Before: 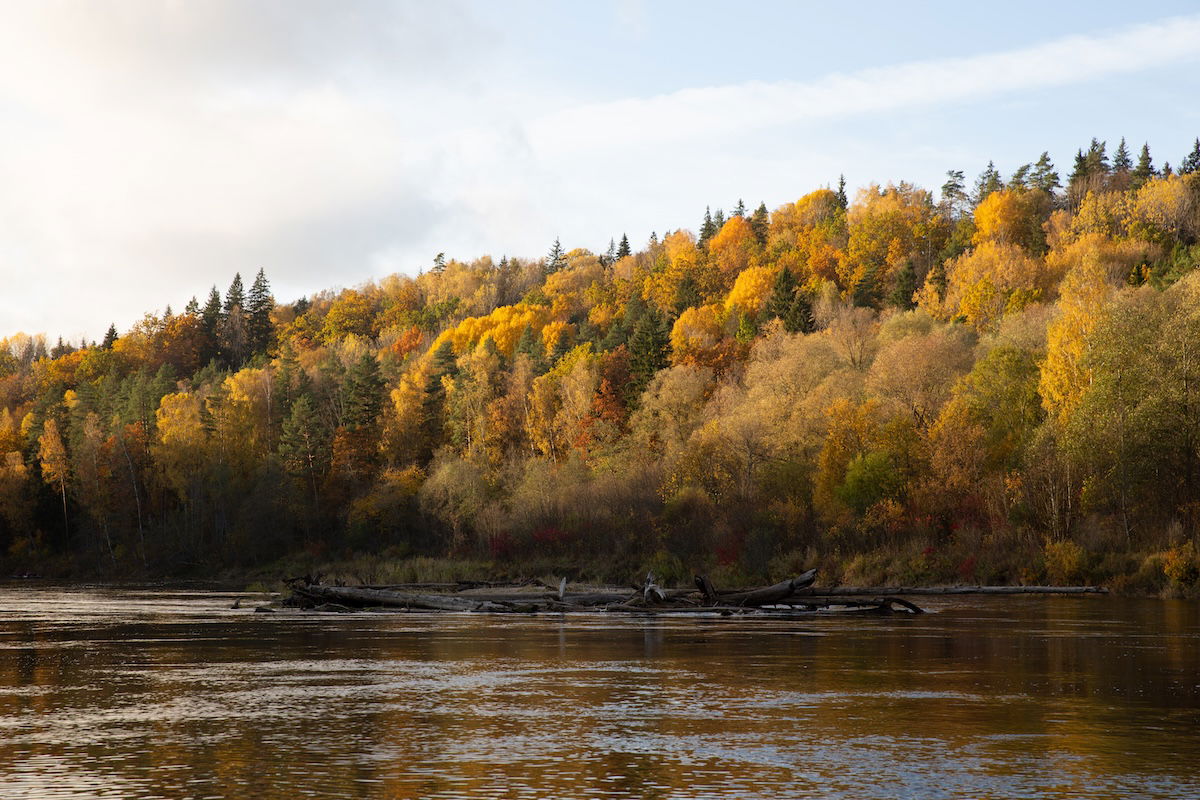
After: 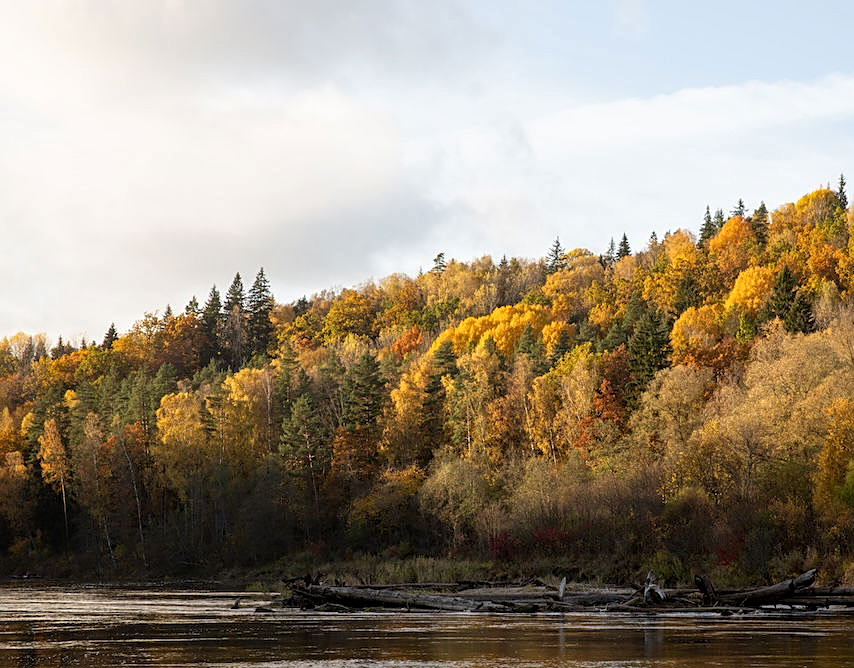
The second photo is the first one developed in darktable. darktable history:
sharpen: on, module defaults
crop: right 28.799%, bottom 16.477%
local contrast: on, module defaults
